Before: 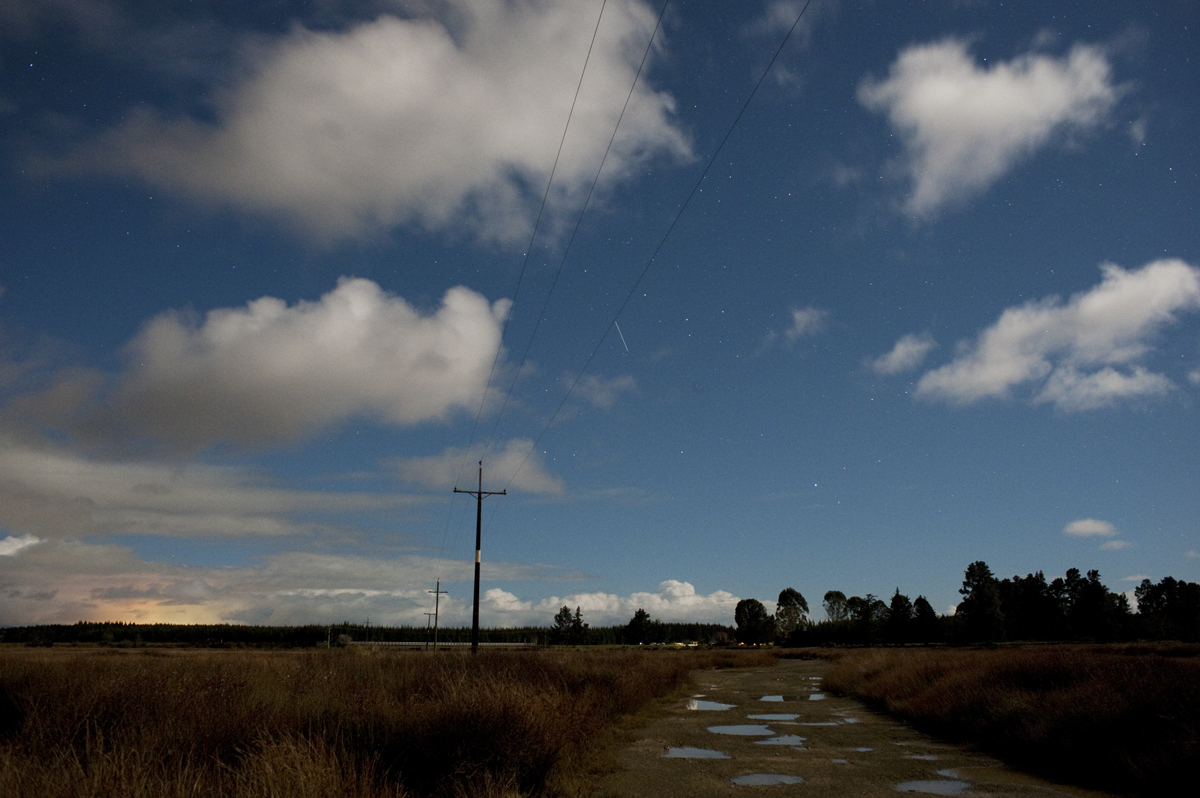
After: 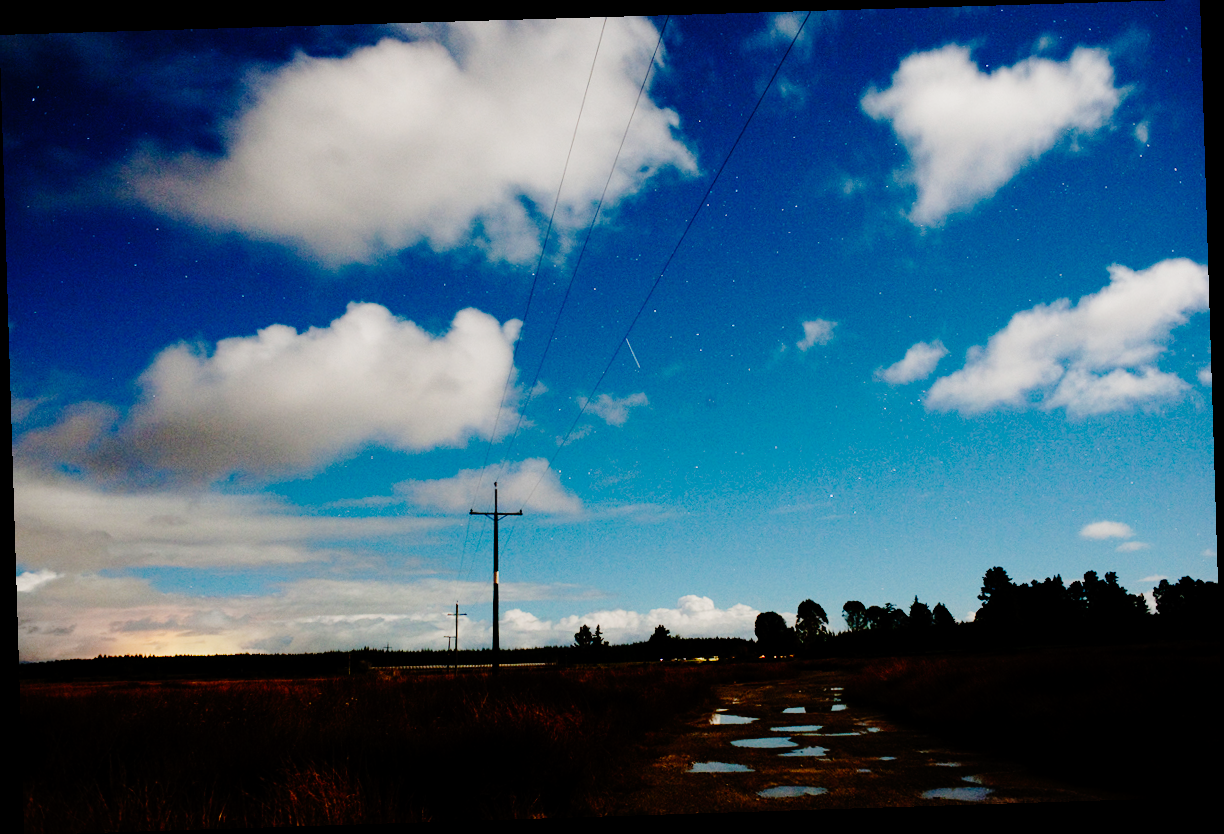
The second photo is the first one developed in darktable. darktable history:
rotate and perspective: rotation -1.77°, lens shift (horizontal) 0.004, automatic cropping off
base curve: curves: ch0 [(0, 0) (0.036, 0.01) (0.123, 0.254) (0.258, 0.504) (0.507, 0.748) (1, 1)], preserve colors none
